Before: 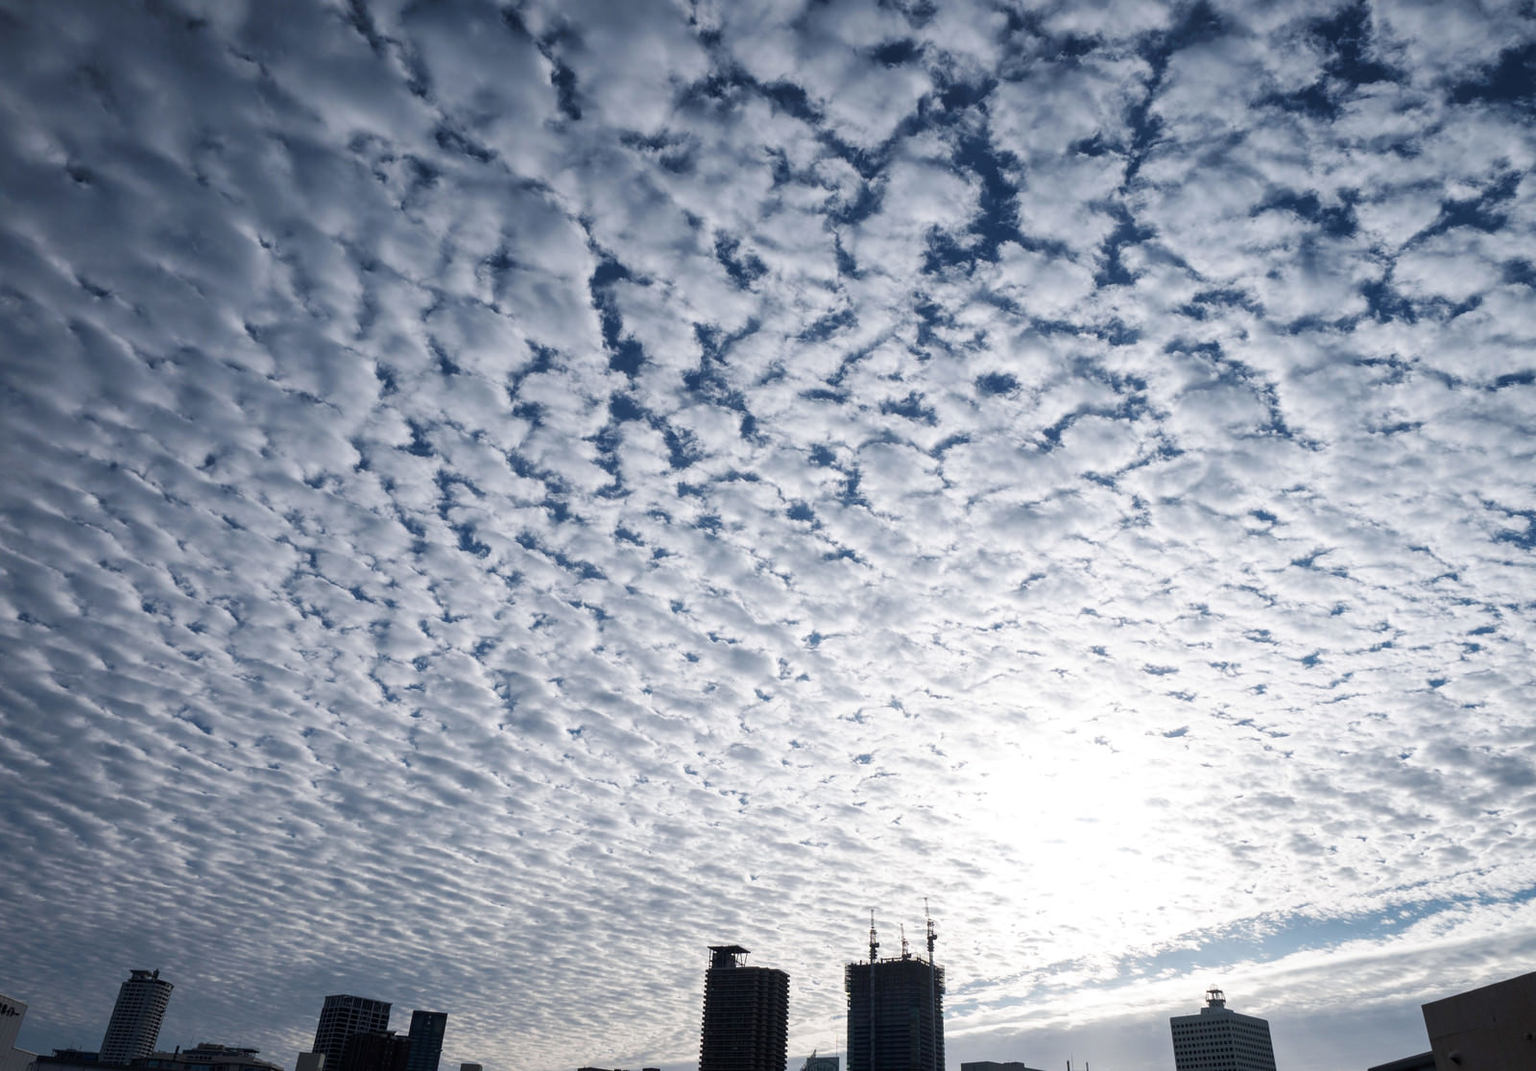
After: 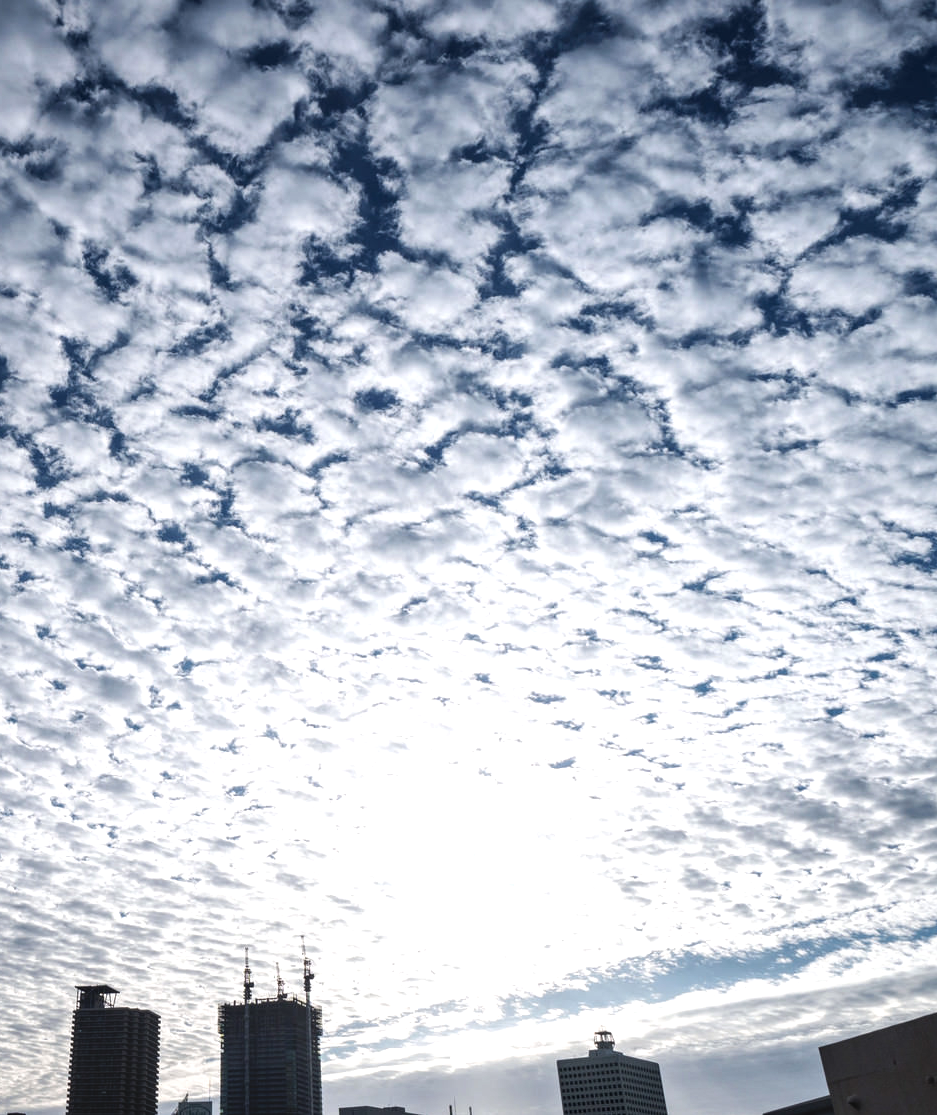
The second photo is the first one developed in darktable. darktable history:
tone equalizer: -8 EV -0.417 EV, -7 EV -0.389 EV, -6 EV -0.333 EV, -5 EV -0.222 EV, -3 EV 0.222 EV, -2 EV 0.333 EV, -1 EV 0.389 EV, +0 EV 0.417 EV, edges refinement/feathering 500, mask exposure compensation -1.57 EV, preserve details no
local contrast: on, module defaults
crop: left 41.402%
